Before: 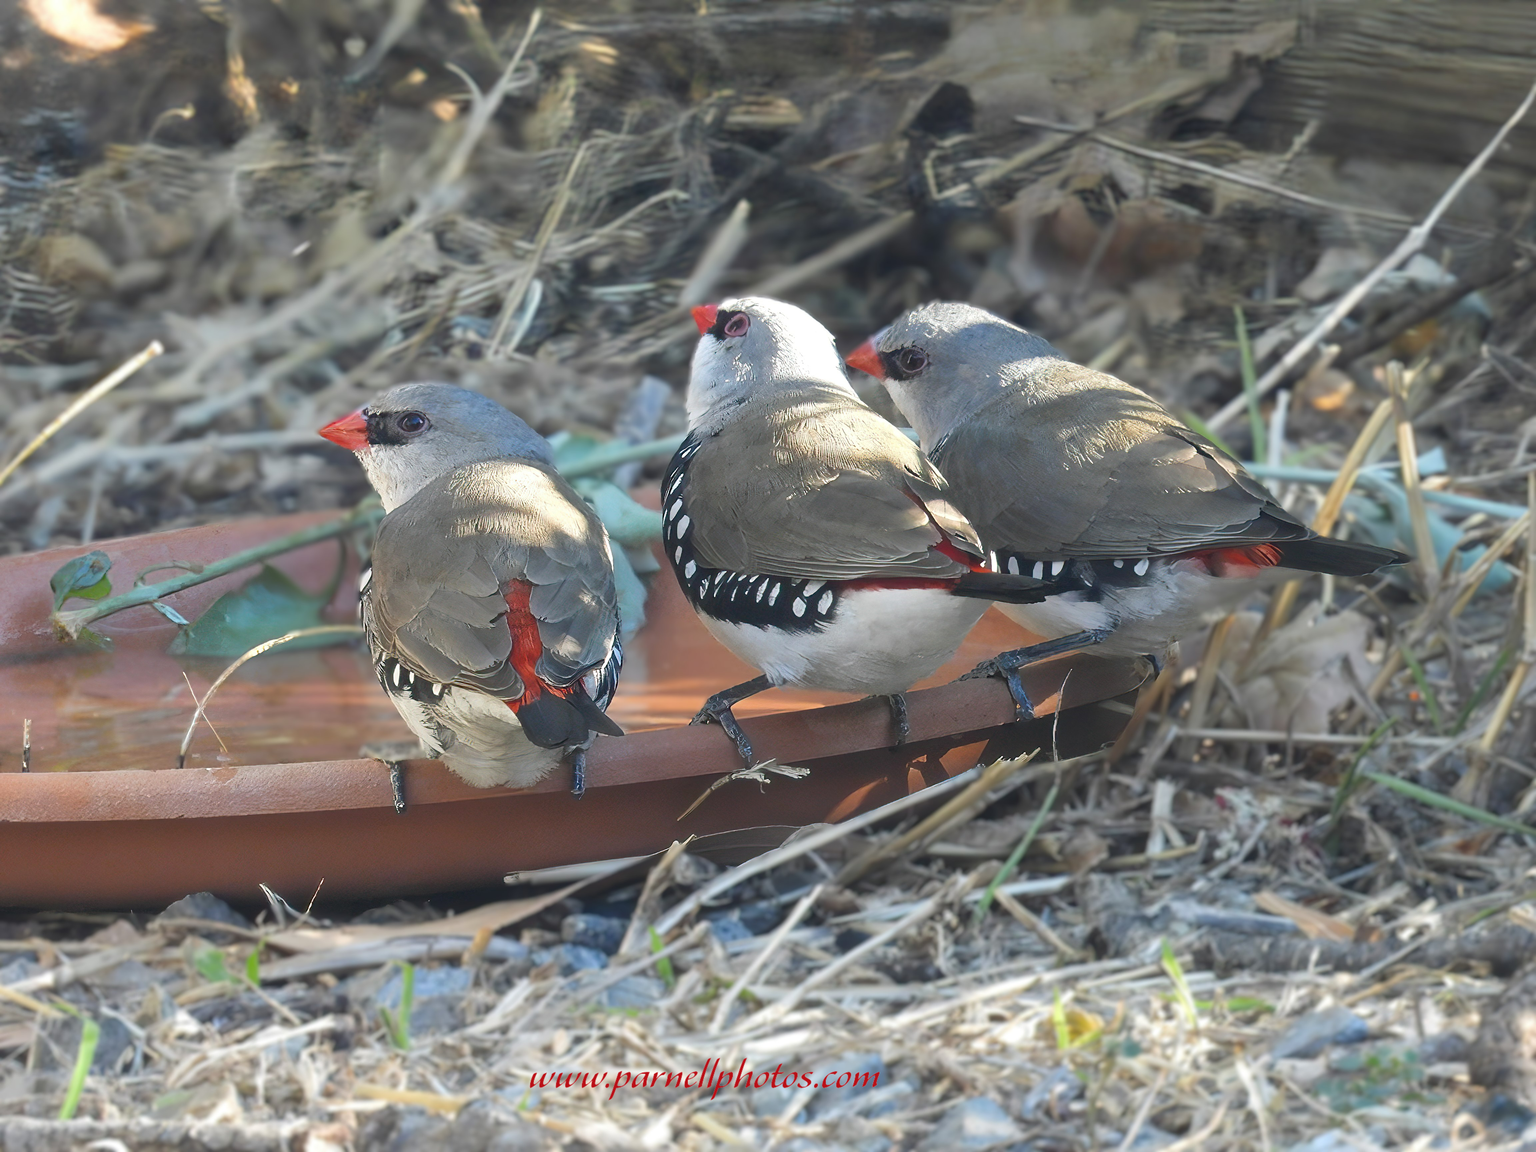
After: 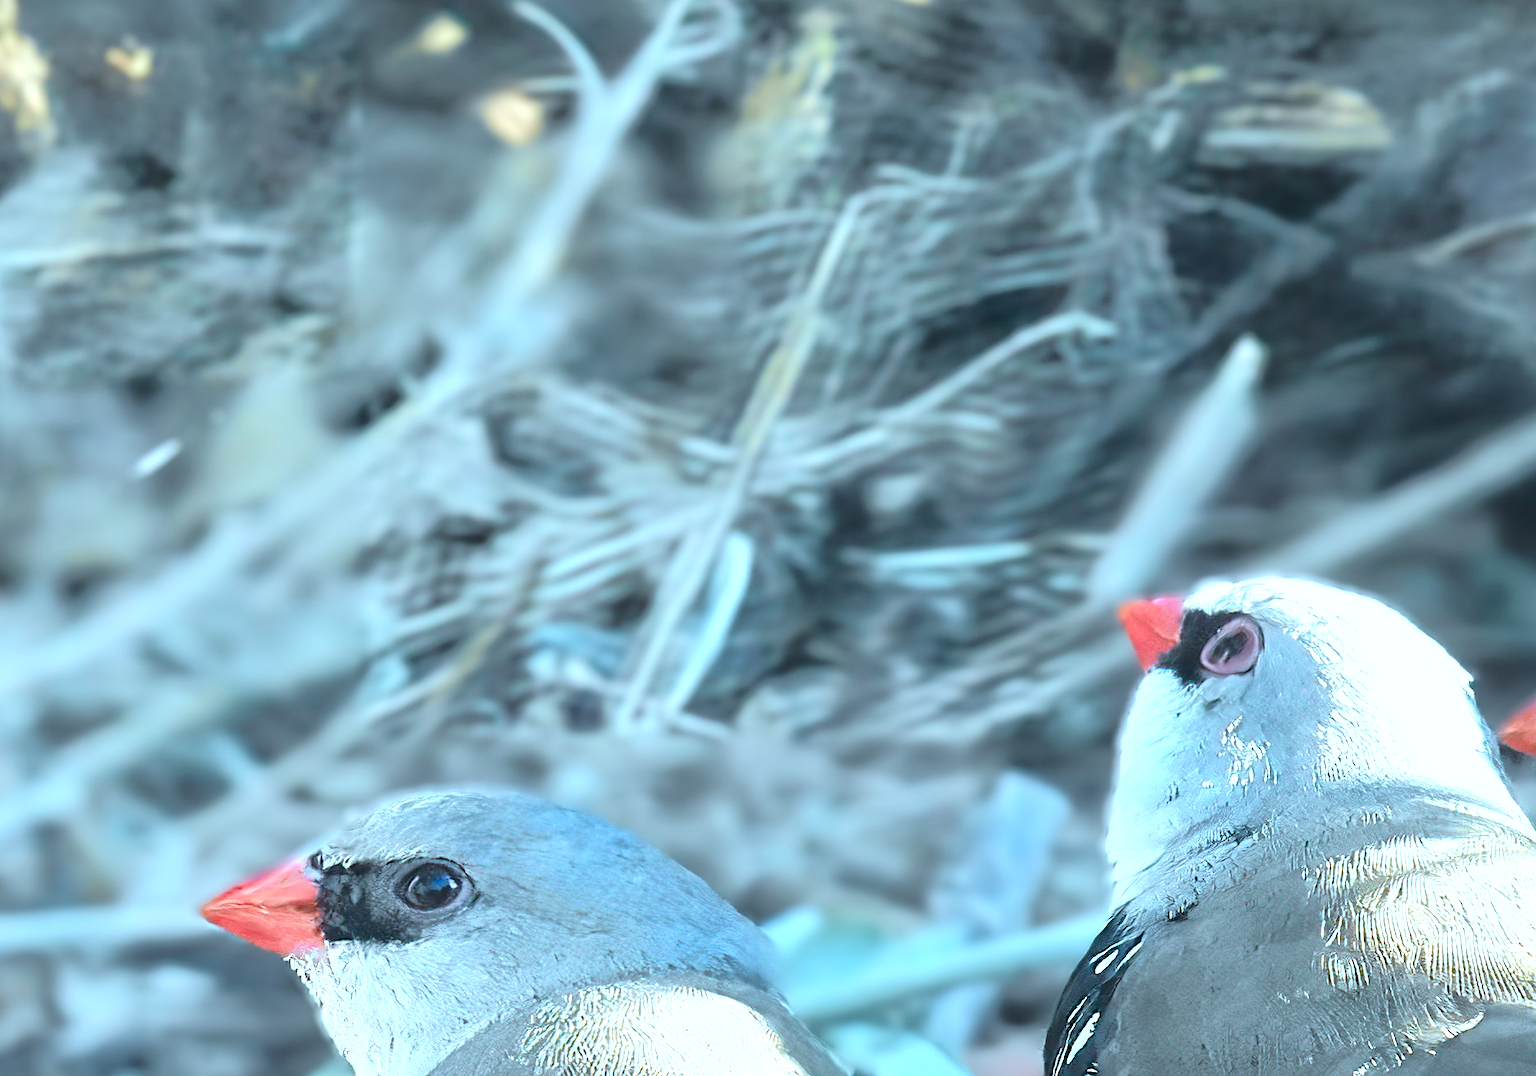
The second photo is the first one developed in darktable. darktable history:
crop: left 15.452%, top 5.459%, right 43.956%, bottom 56.62%
tone curve: curves: ch0 [(0, 0) (0.081, 0.044) (0.185, 0.13) (0.283, 0.238) (0.416, 0.449) (0.495, 0.524) (0.686, 0.743) (0.826, 0.865) (0.978, 0.988)]; ch1 [(0, 0) (0.147, 0.166) (0.321, 0.362) (0.371, 0.402) (0.423, 0.442) (0.479, 0.472) (0.505, 0.497) (0.521, 0.506) (0.551, 0.537) (0.586, 0.574) (0.625, 0.618) (0.68, 0.681) (1, 1)]; ch2 [(0, 0) (0.346, 0.362) (0.404, 0.427) (0.502, 0.495) (0.531, 0.513) (0.547, 0.533) (0.582, 0.596) (0.629, 0.631) (0.717, 0.678) (1, 1)], color space Lab, independent channels, preserve colors none
color correction: highlights a* -10.69, highlights b* -19.19
exposure: black level correction 0, exposure 0.7 EV, compensate exposure bias true, compensate highlight preservation false
